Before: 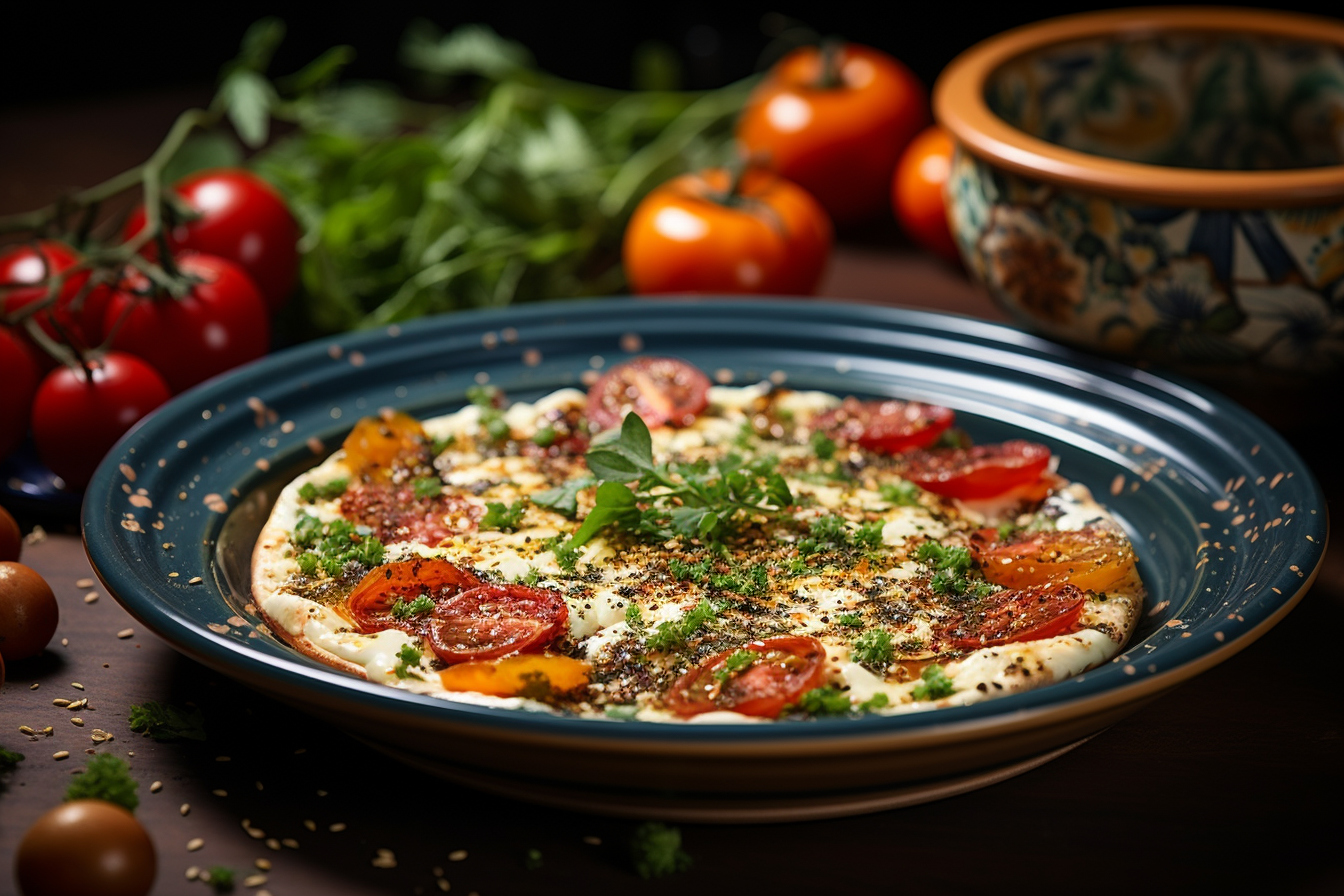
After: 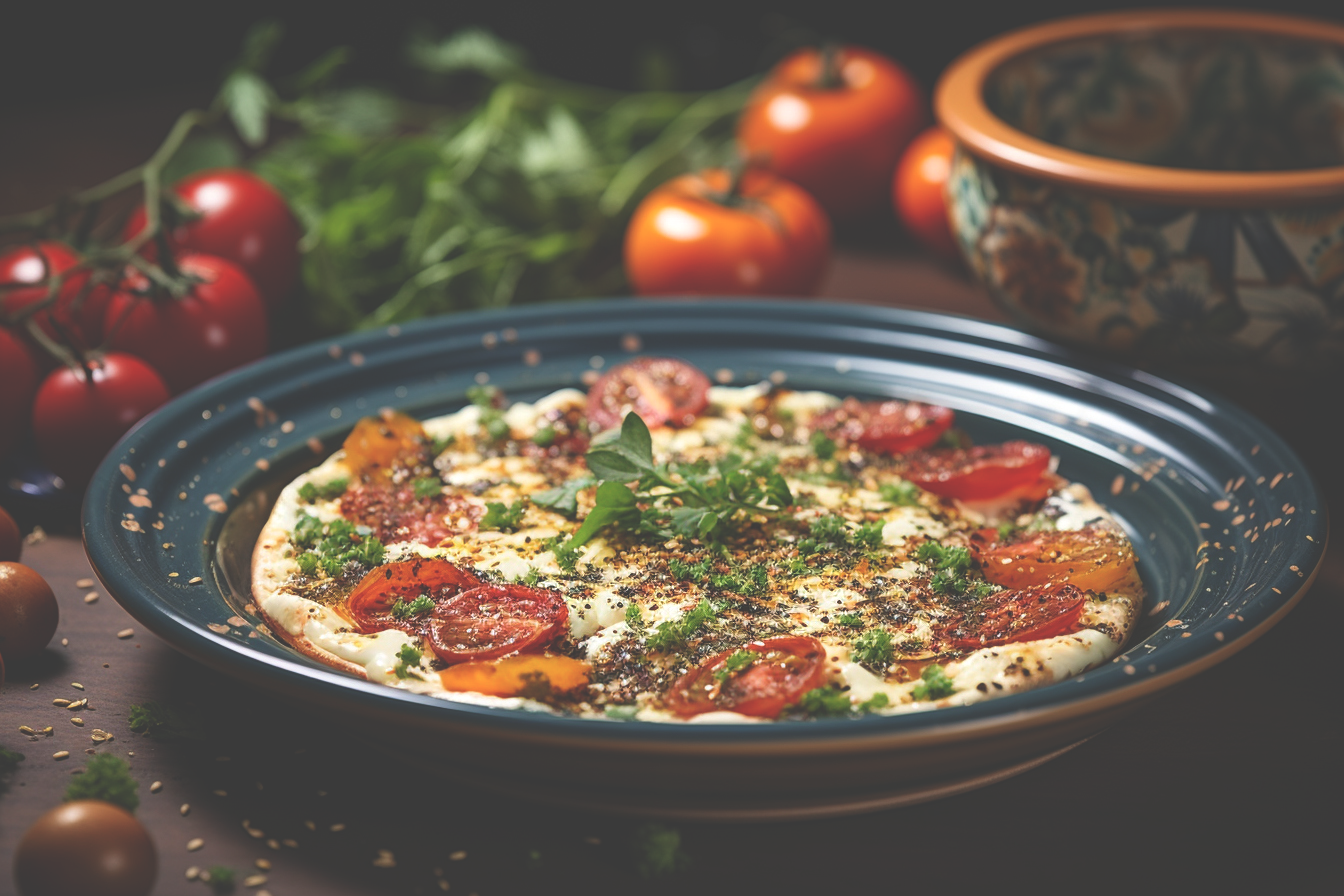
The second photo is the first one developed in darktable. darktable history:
exposure: black level correction -0.042, exposure 0.061 EV, compensate highlight preservation false
